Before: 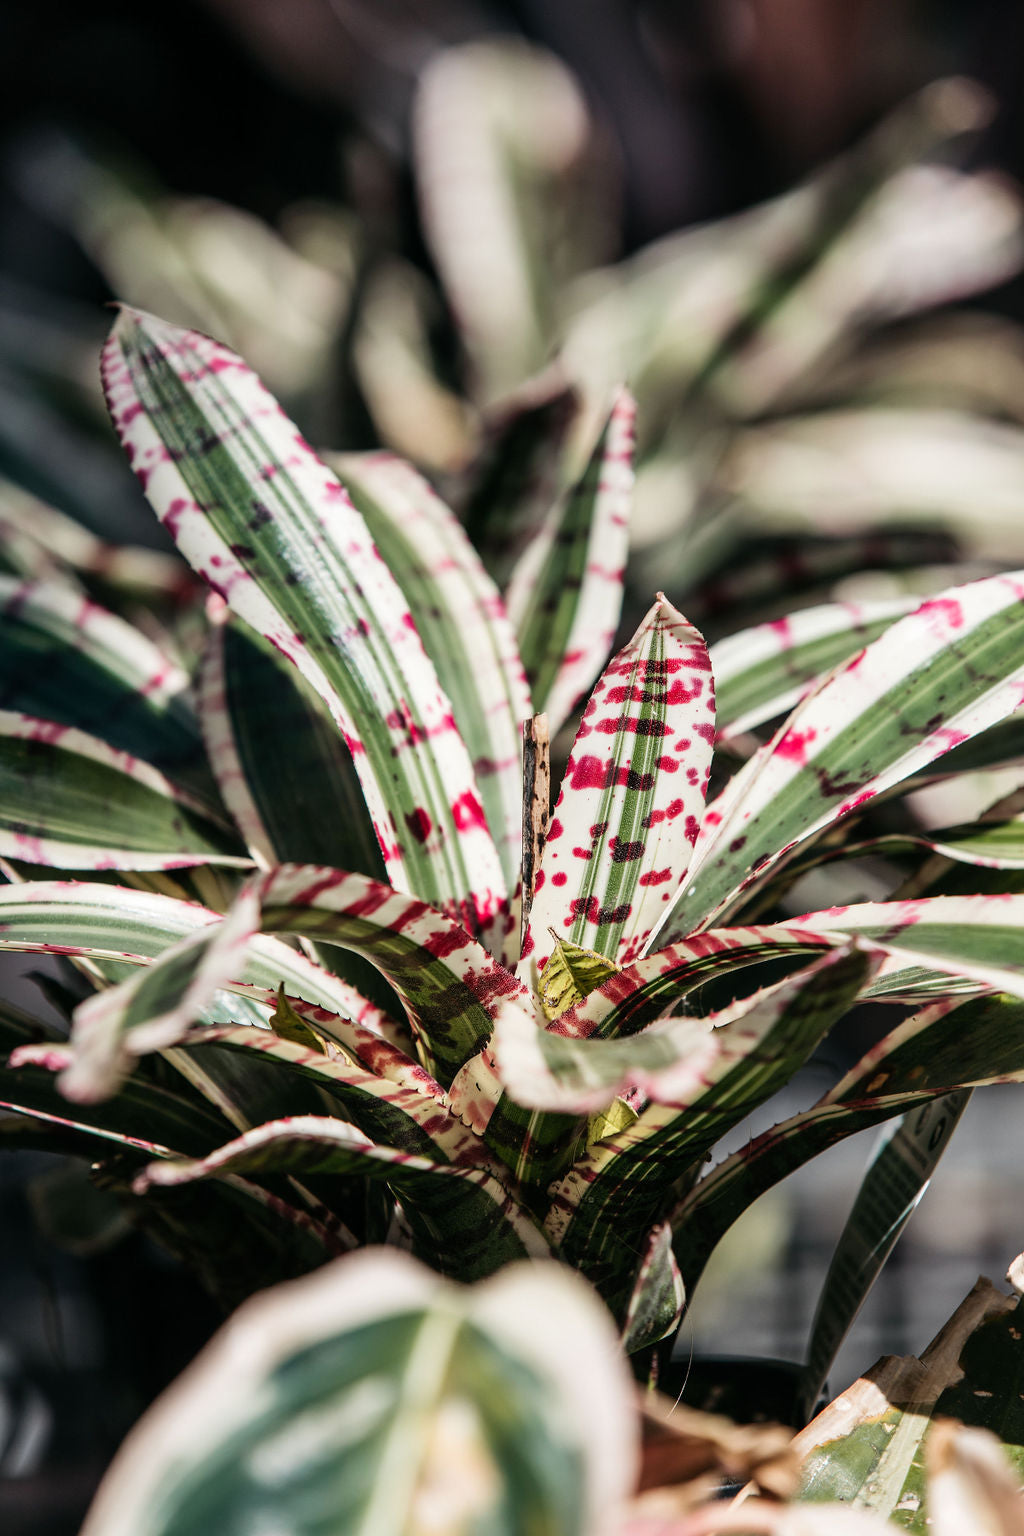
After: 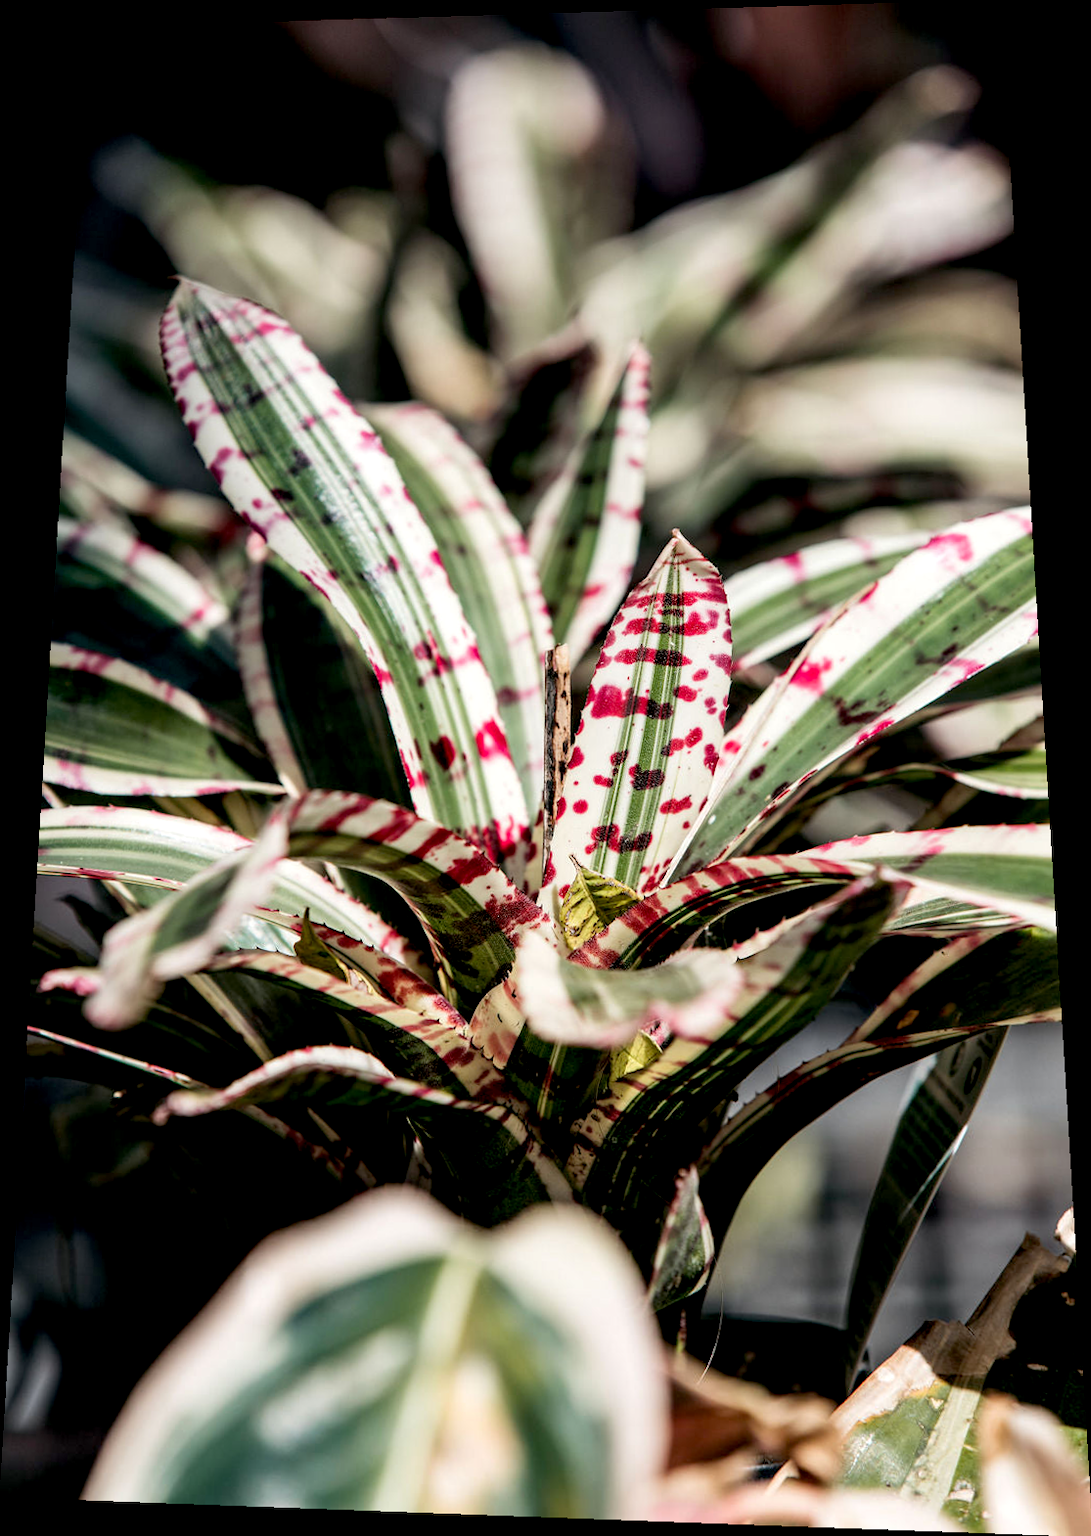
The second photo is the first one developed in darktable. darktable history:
rotate and perspective: rotation 0.128°, lens shift (vertical) -0.181, lens shift (horizontal) -0.044, shear 0.001, automatic cropping off
exposure: black level correction 0.009, exposure 0.119 EV, compensate highlight preservation false
